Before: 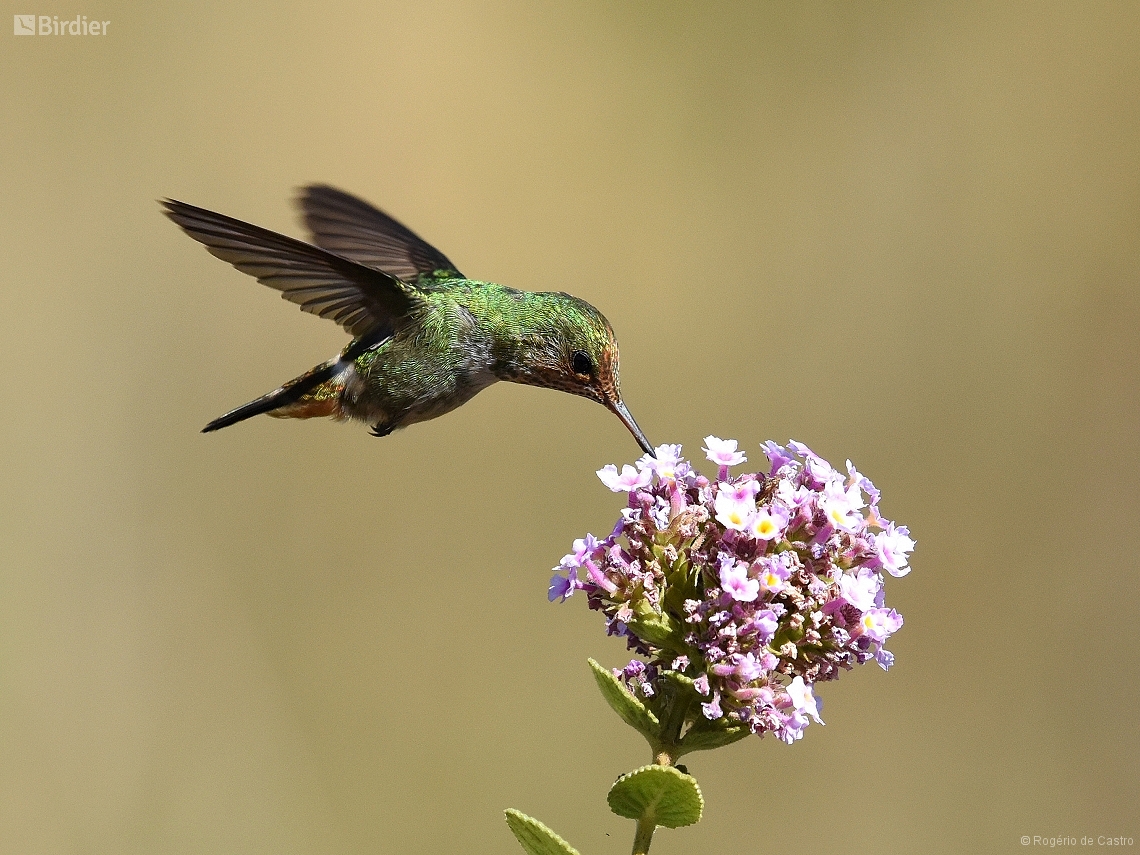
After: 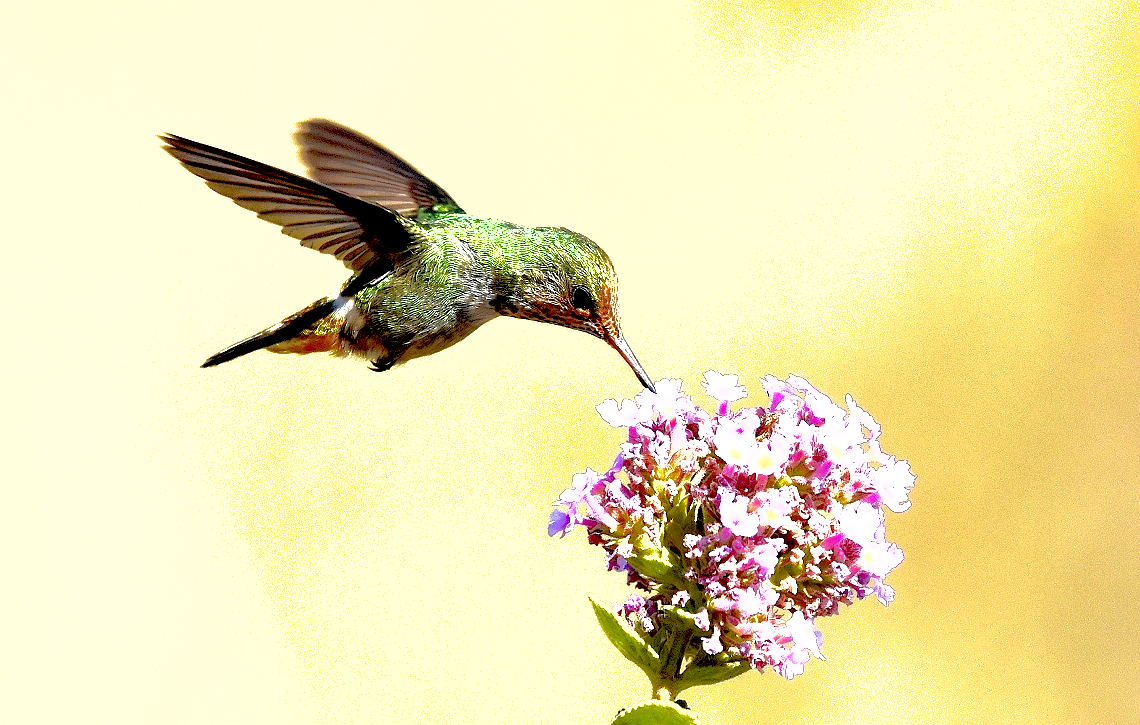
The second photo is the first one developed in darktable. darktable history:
exposure: black level correction 0.016, exposure 1.769 EV, compensate highlight preservation false
shadows and highlights: on, module defaults
crop: top 7.612%, bottom 7.519%
